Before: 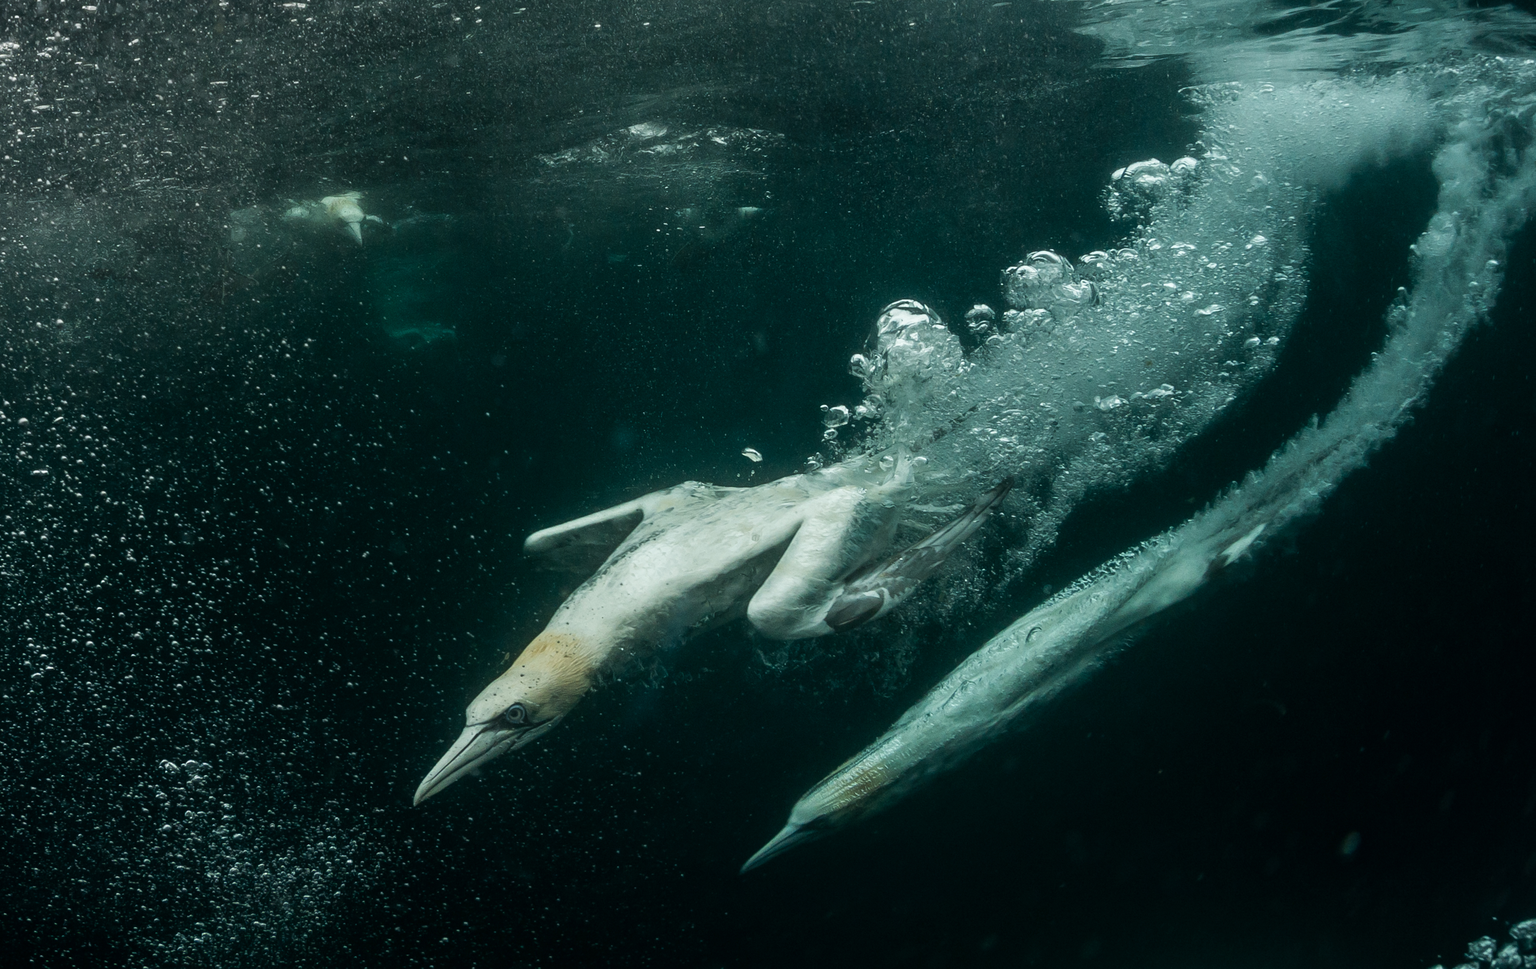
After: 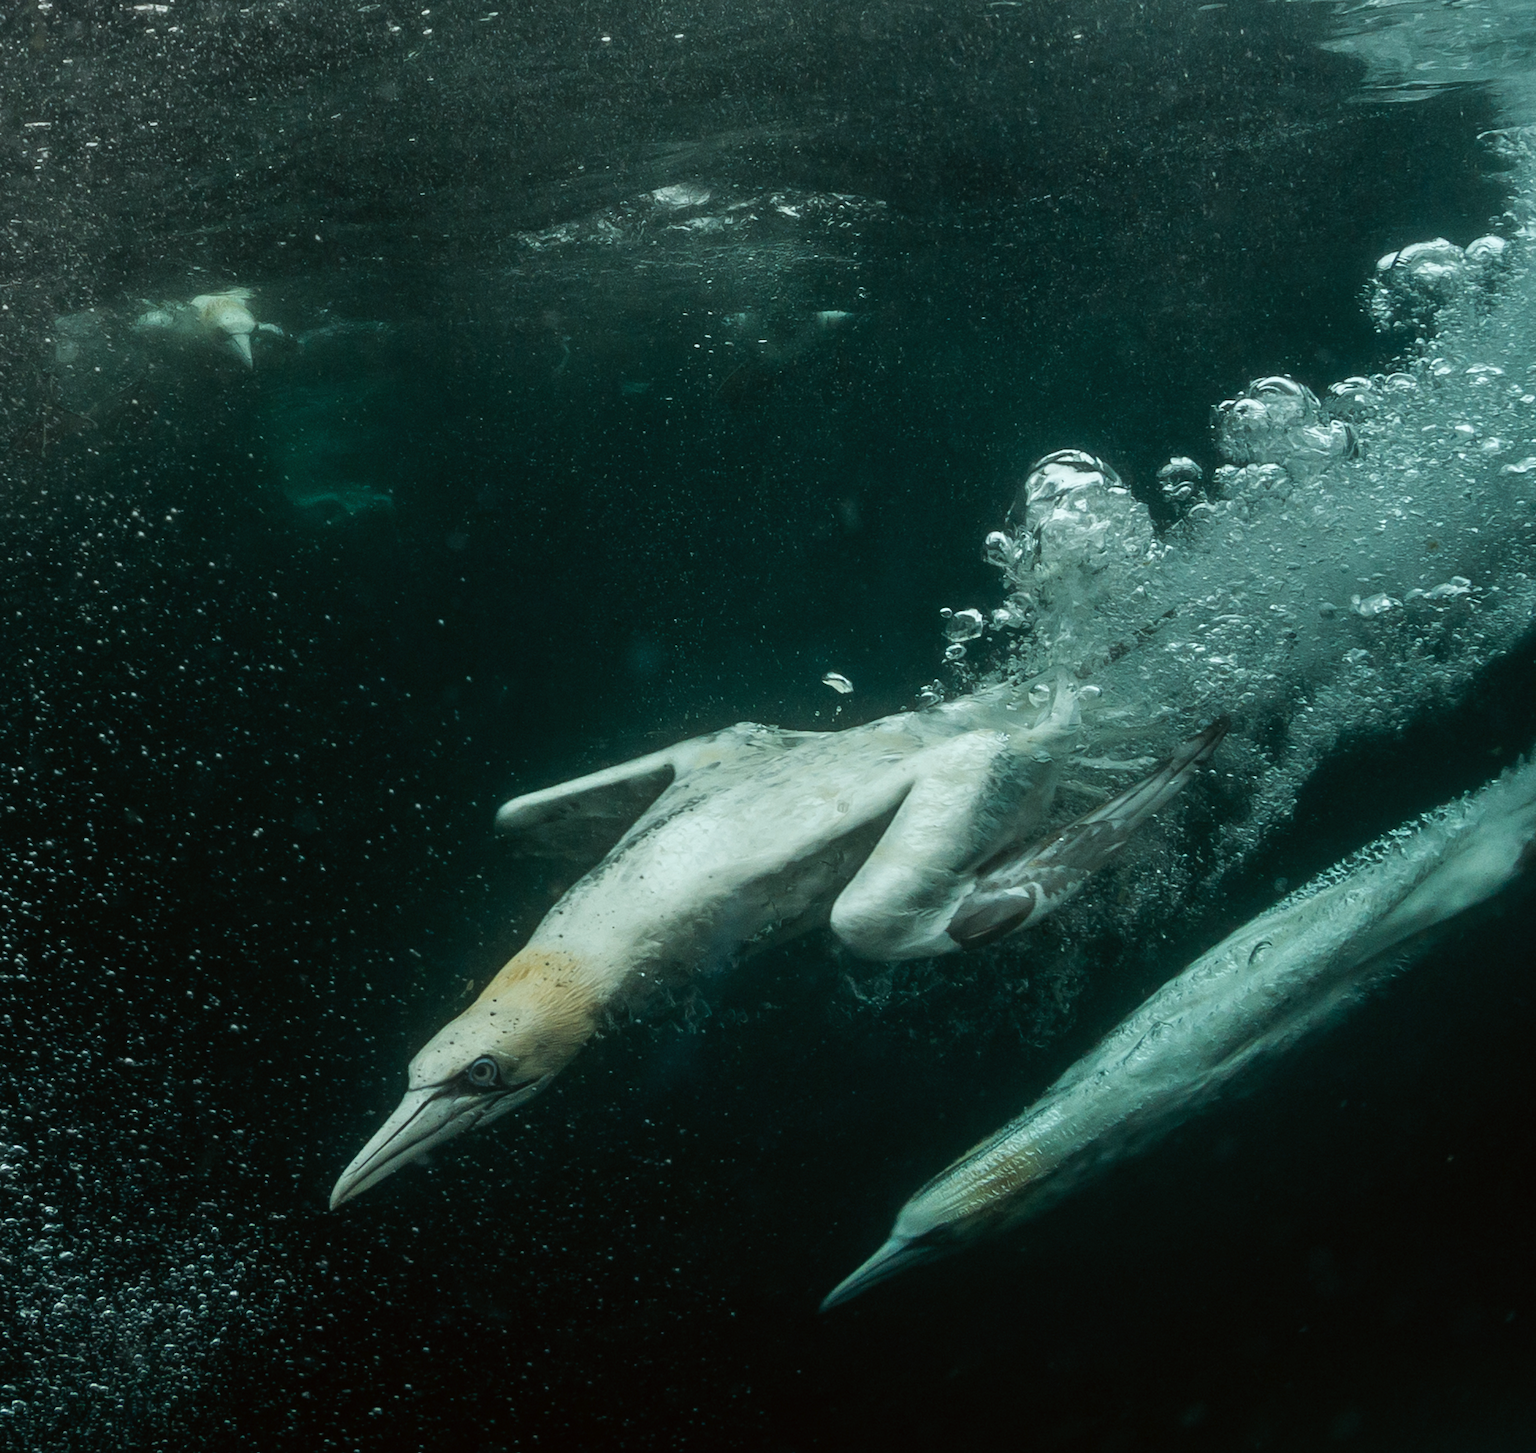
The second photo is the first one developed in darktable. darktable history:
contrast brightness saturation: saturation -0.17
color correction: highlights a* -2.73, highlights b* -2.09, shadows a* 2.41, shadows b* 2.73
color balance rgb: perceptual saturation grading › global saturation 20%, global vibrance 20%
crop and rotate: left 12.648%, right 20.685%
